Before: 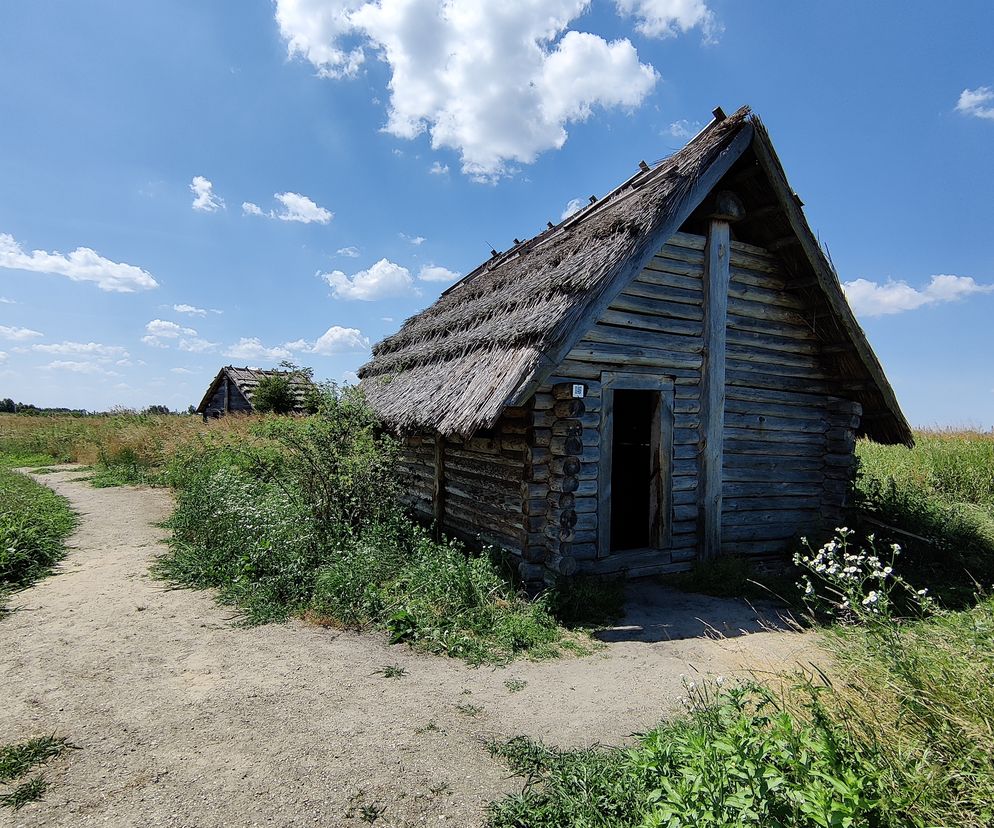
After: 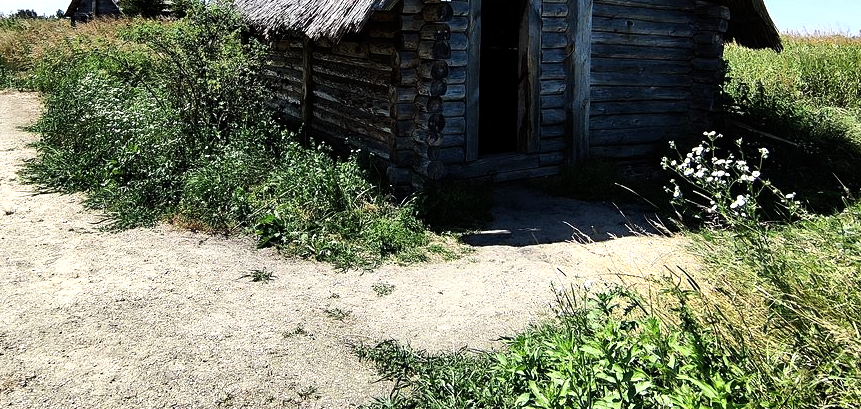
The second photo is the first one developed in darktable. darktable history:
tone equalizer: -8 EV -1.09 EV, -7 EV -1.05 EV, -6 EV -0.897 EV, -5 EV -0.607 EV, -3 EV 0.57 EV, -2 EV 0.842 EV, -1 EV 0.992 EV, +0 EV 1.07 EV, edges refinement/feathering 500, mask exposure compensation -1.57 EV, preserve details no
crop and rotate: left 13.301%, top 47.855%, bottom 2.744%
